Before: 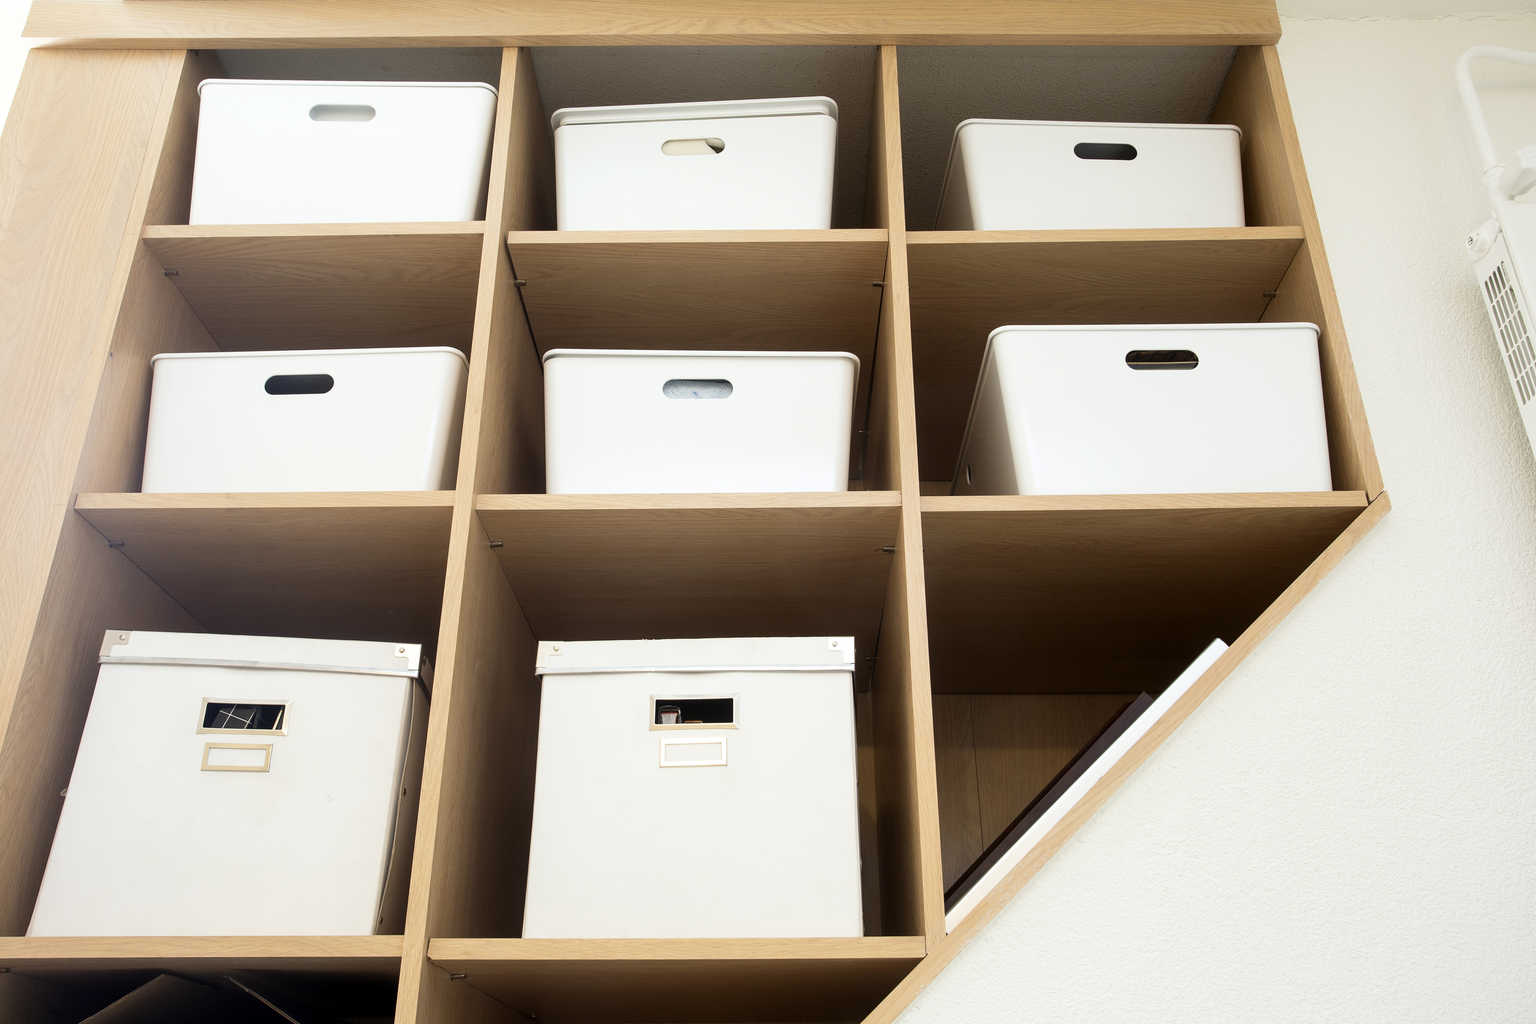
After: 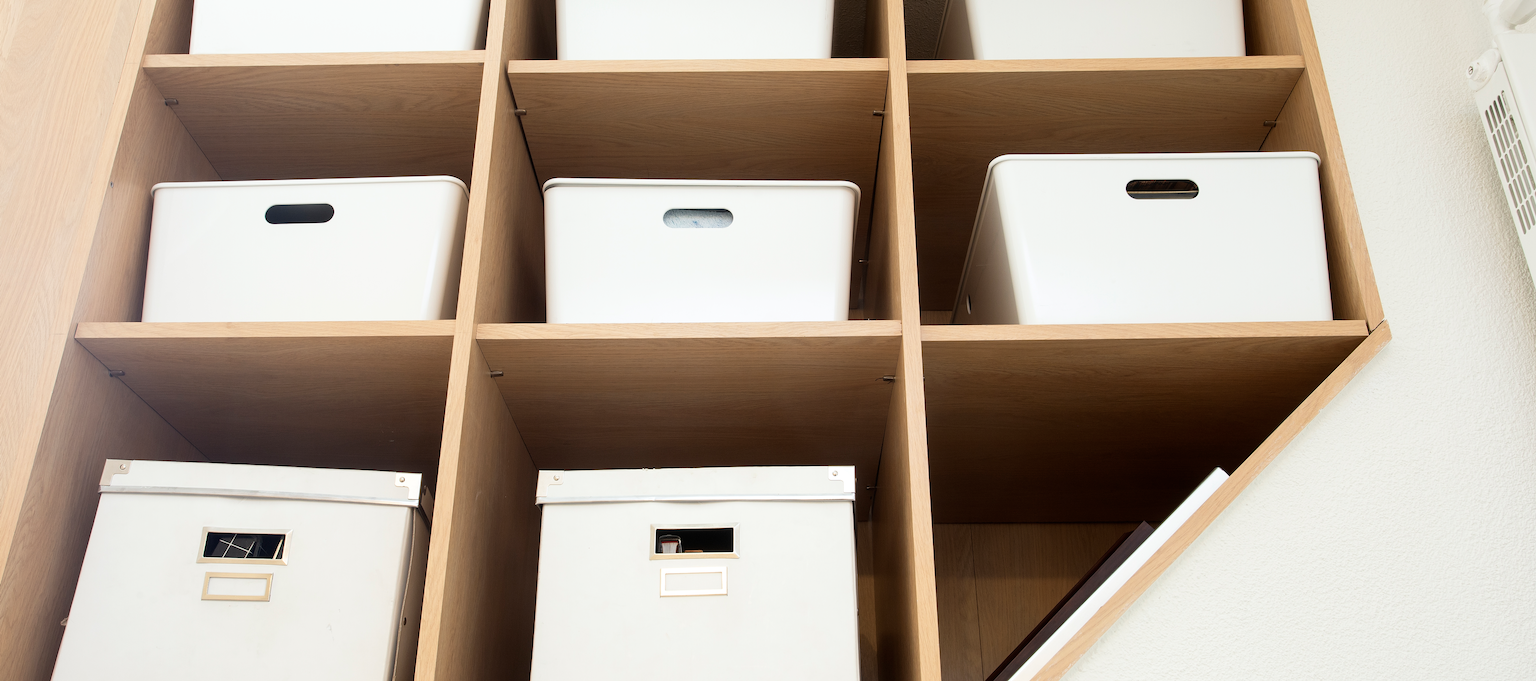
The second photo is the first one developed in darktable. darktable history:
exposure: black level correction 0, compensate exposure bias true, compensate highlight preservation false
contrast brightness saturation: saturation -0.05
crop: top 16.727%, bottom 16.727%
